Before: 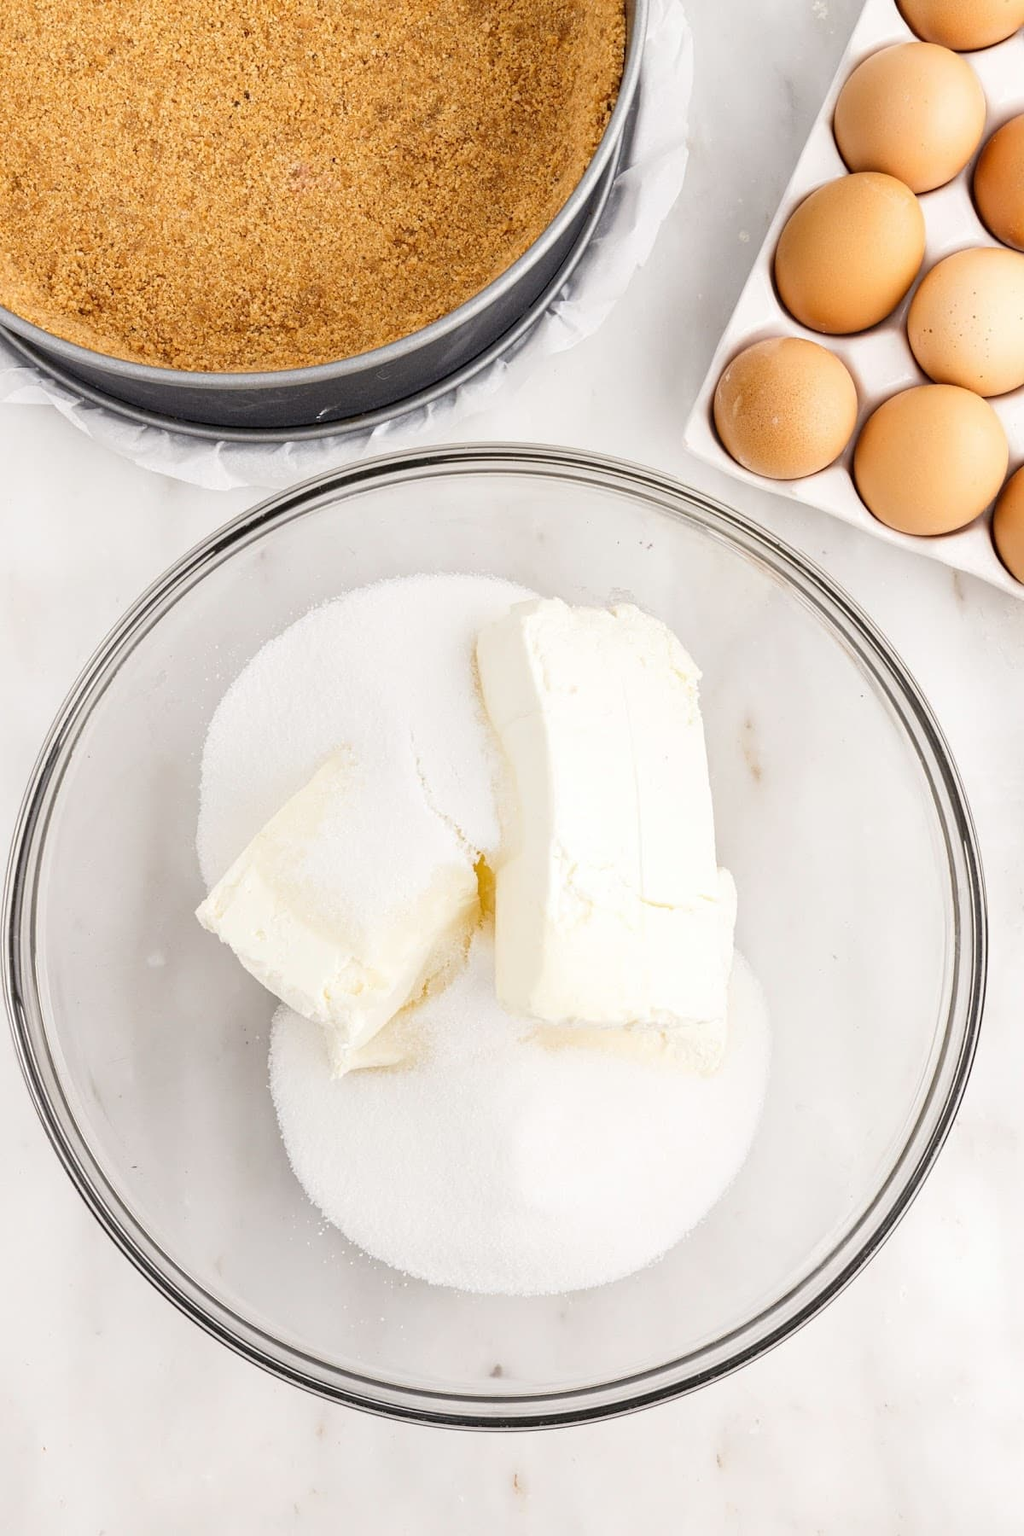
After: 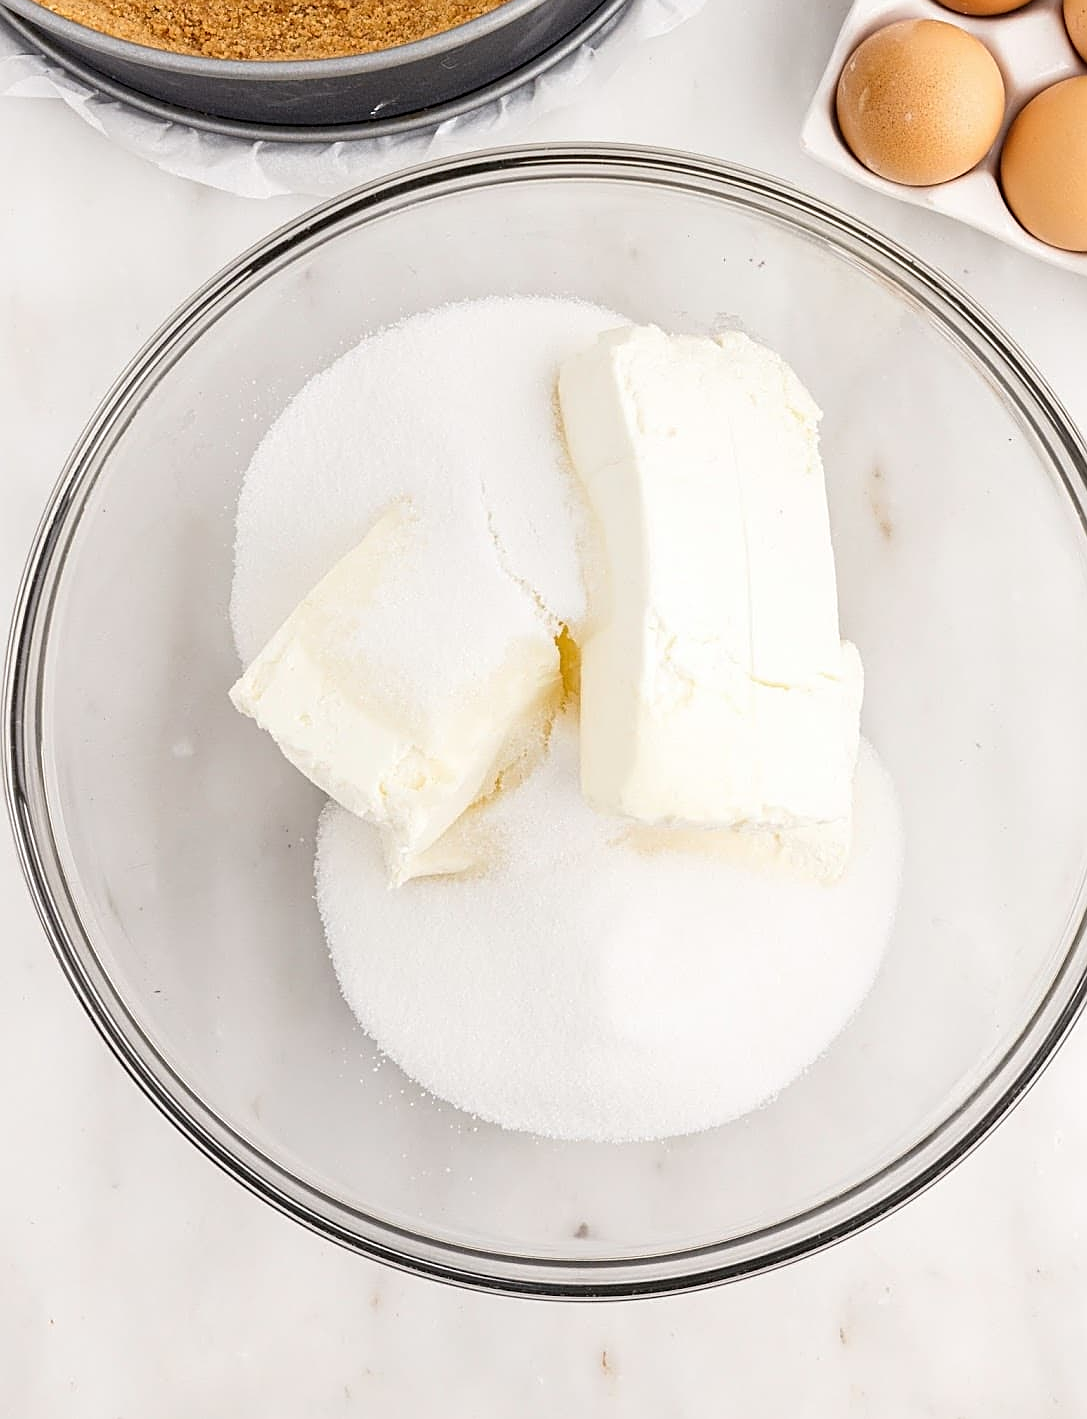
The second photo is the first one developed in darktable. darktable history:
sharpen: on, module defaults
crop: top 20.943%, right 9.397%, bottom 0.21%
